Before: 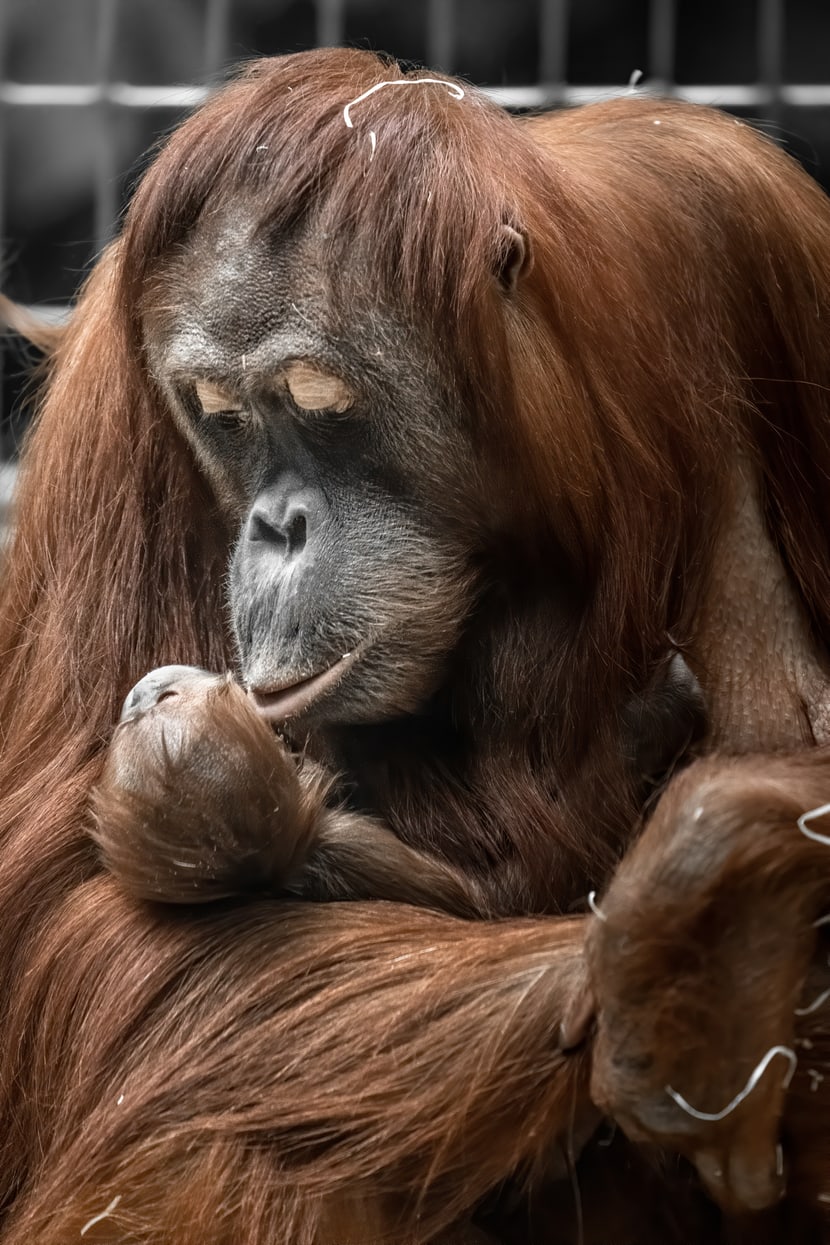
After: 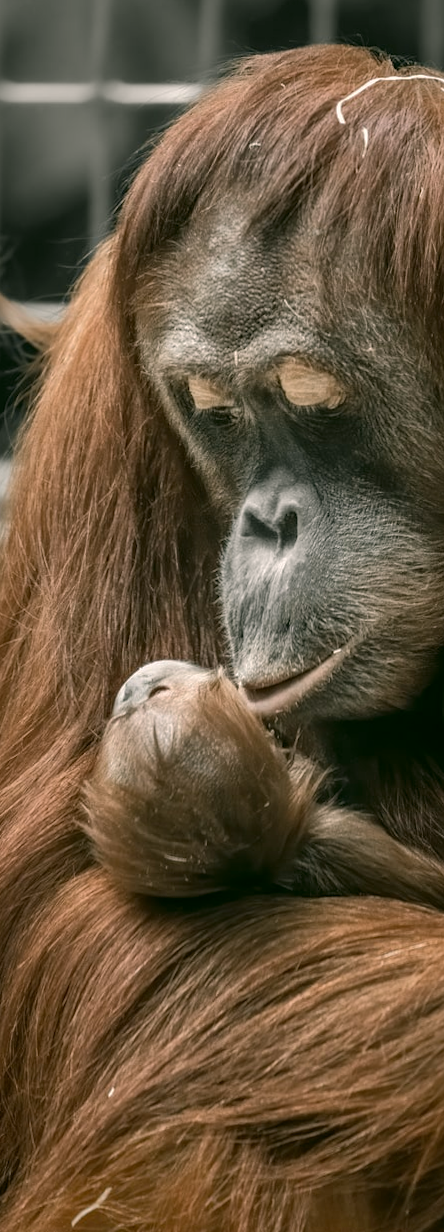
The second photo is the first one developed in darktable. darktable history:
rotate and perspective: rotation 0.192°, lens shift (horizontal) -0.015, crop left 0.005, crop right 0.996, crop top 0.006, crop bottom 0.99
shadows and highlights: shadows 30
crop: left 0.587%, right 45.588%, bottom 0.086%
color correction: highlights a* 4.02, highlights b* 4.98, shadows a* -7.55, shadows b* 4.98
